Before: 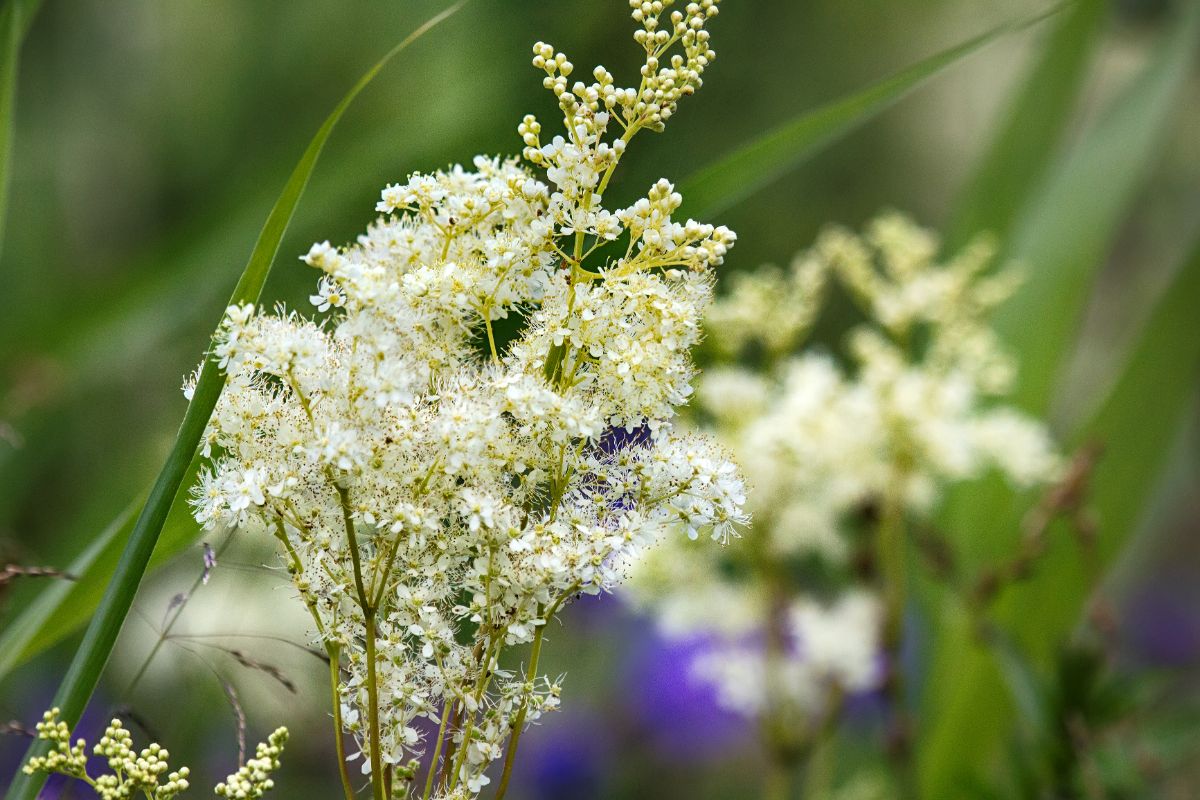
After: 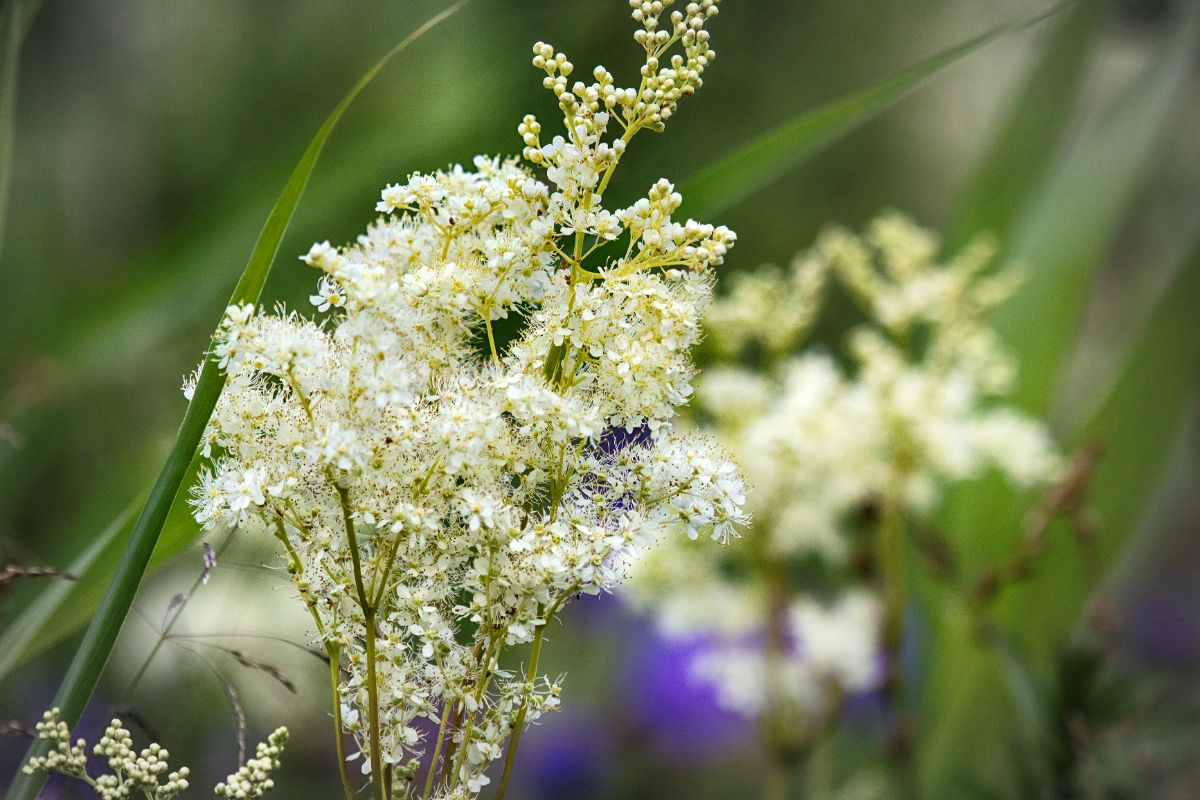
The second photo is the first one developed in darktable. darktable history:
vignetting: brightness -0.172, automatic ratio true, unbound false
